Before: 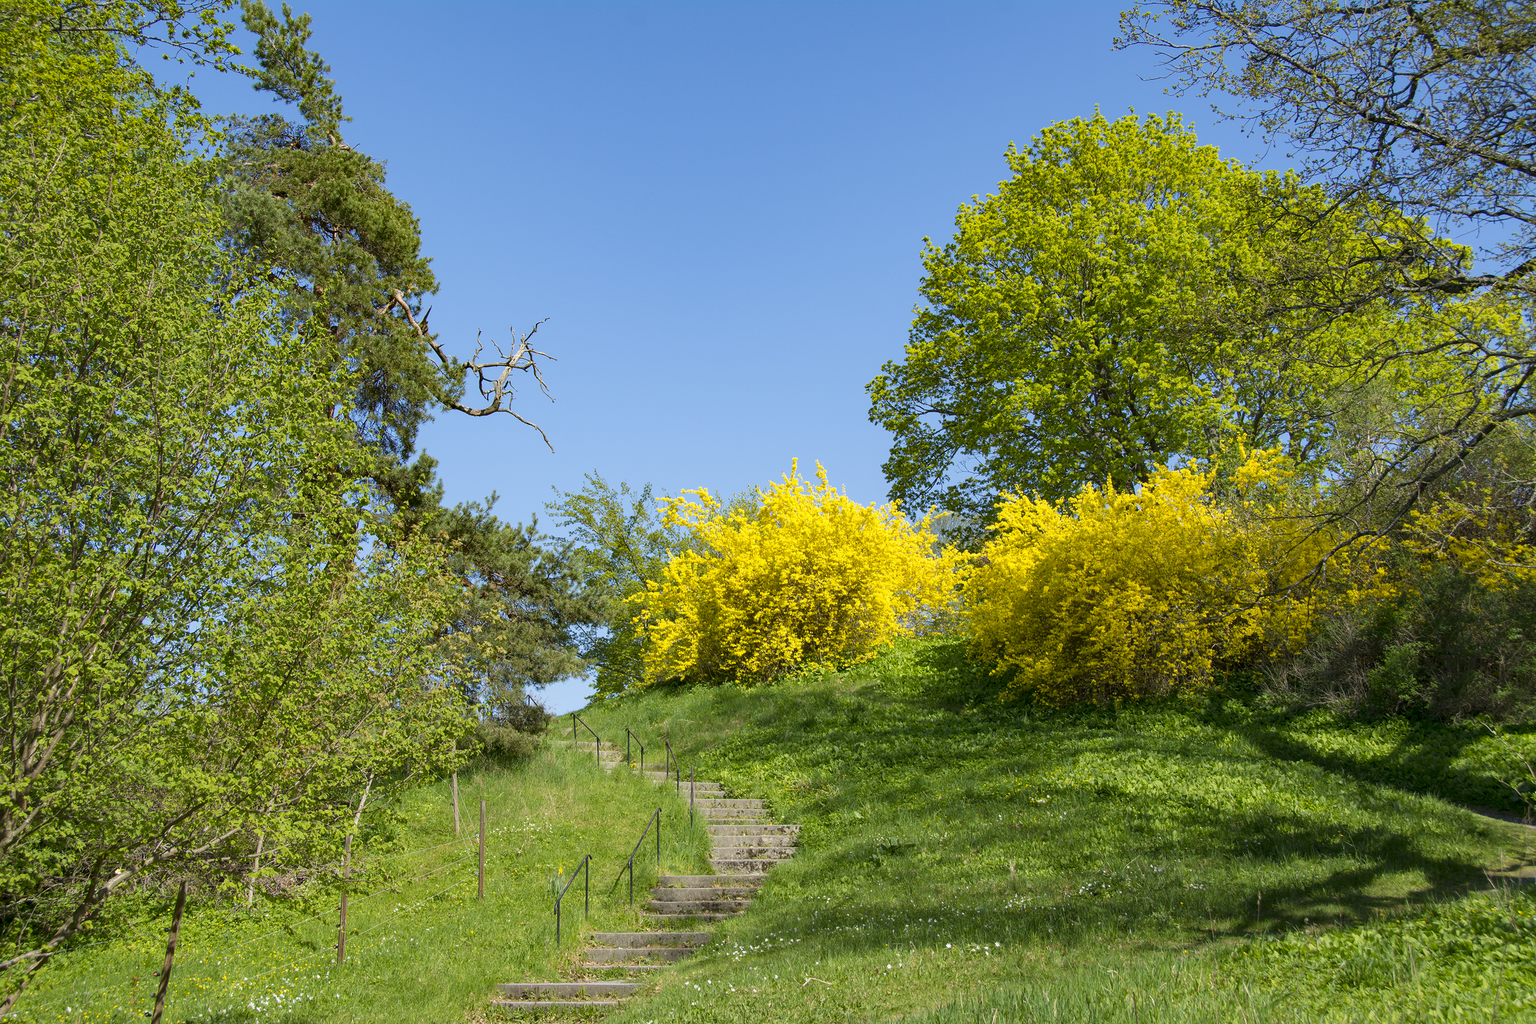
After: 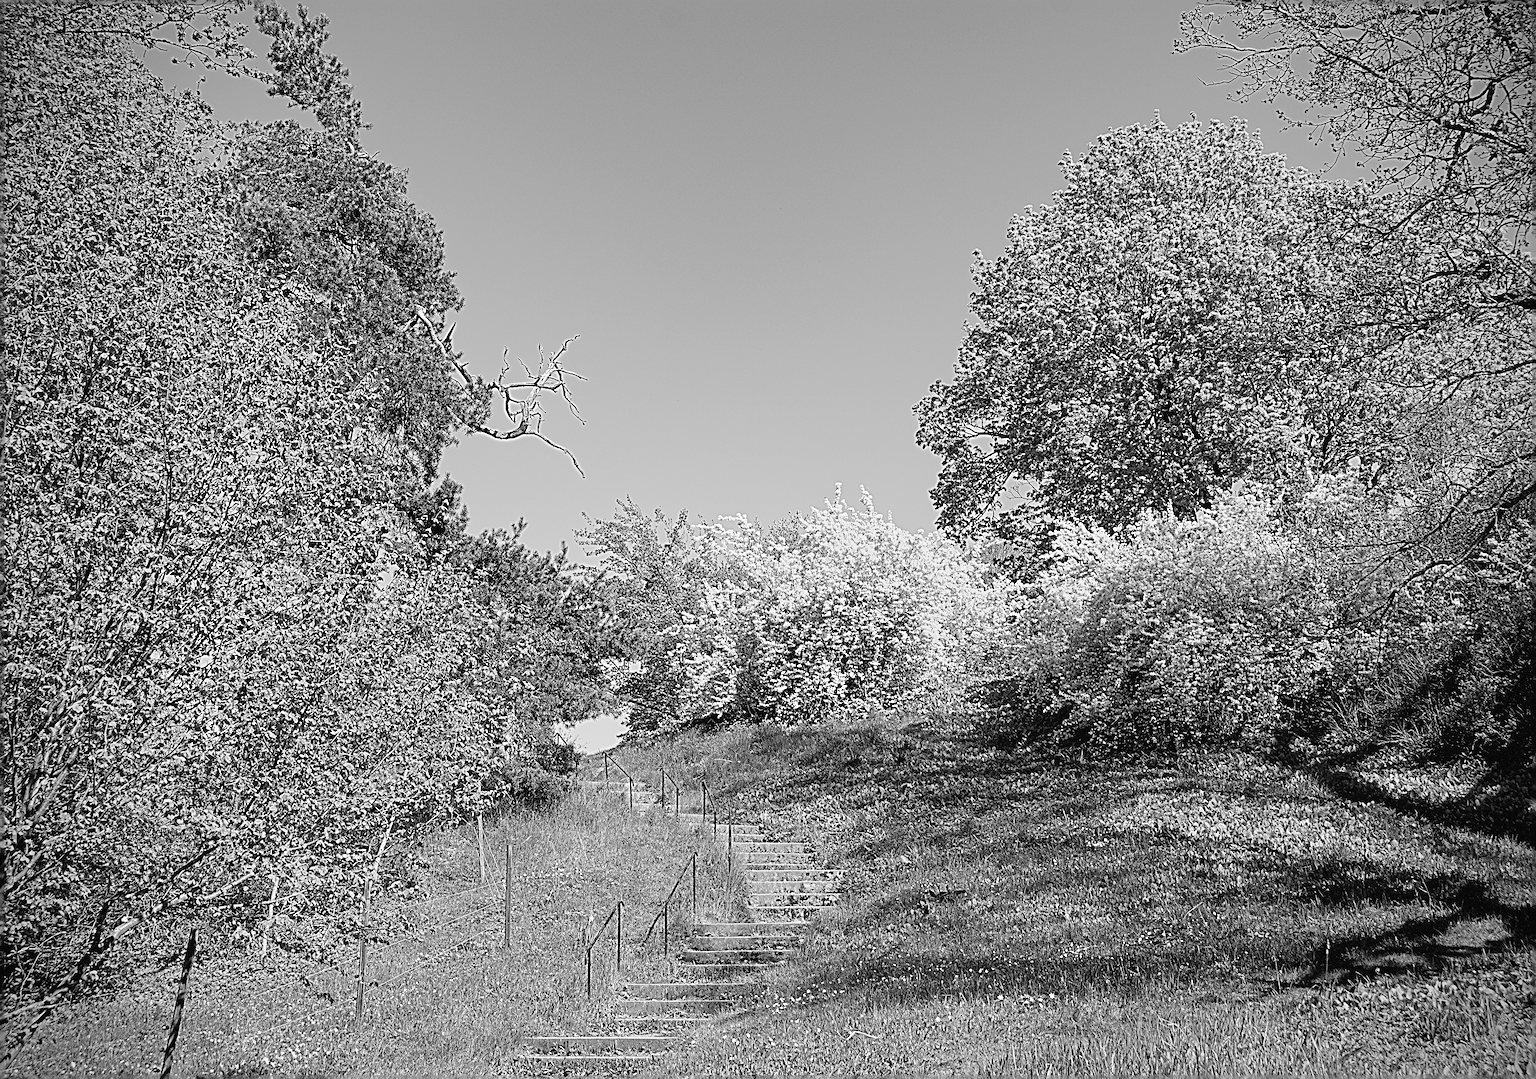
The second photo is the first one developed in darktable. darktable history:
sharpen: radius 3.158, amount 1.731
exposure: black level correction 0.01, exposure 0.011 EV, compensate highlight preservation false
crop and rotate: right 5.167%
white balance: red 0.924, blue 1.095
tone curve: curves: ch0 [(0.003, 0.029) (0.037, 0.036) (0.149, 0.117) (0.297, 0.318) (0.422, 0.474) (0.531, 0.6) (0.743, 0.809) (0.889, 0.941) (1, 0.98)]; ch1 [(0, 0) (0.305, 0.325) (0.453, 0.437) (0.482, 0.479) (0.501, 0.5) (0.506, 0.503) (0.564, 0.578) (0.587, 0.625) (0.666, 0.727) (1, 1)]; ch2 [(0, 0) (0.323, 0.277) (0.408, 0.399) (0.45, 0.48) (0.499, 0.502) (0.512, 0.523) (0.57, 0.595) (0.653, 0.671) (0.768, 0.744) (1, 1)], color space Lab, independent channels, preserve colors none
monochrome: on, module defaults
vignetting: dithering 8-bit output, unbound false
